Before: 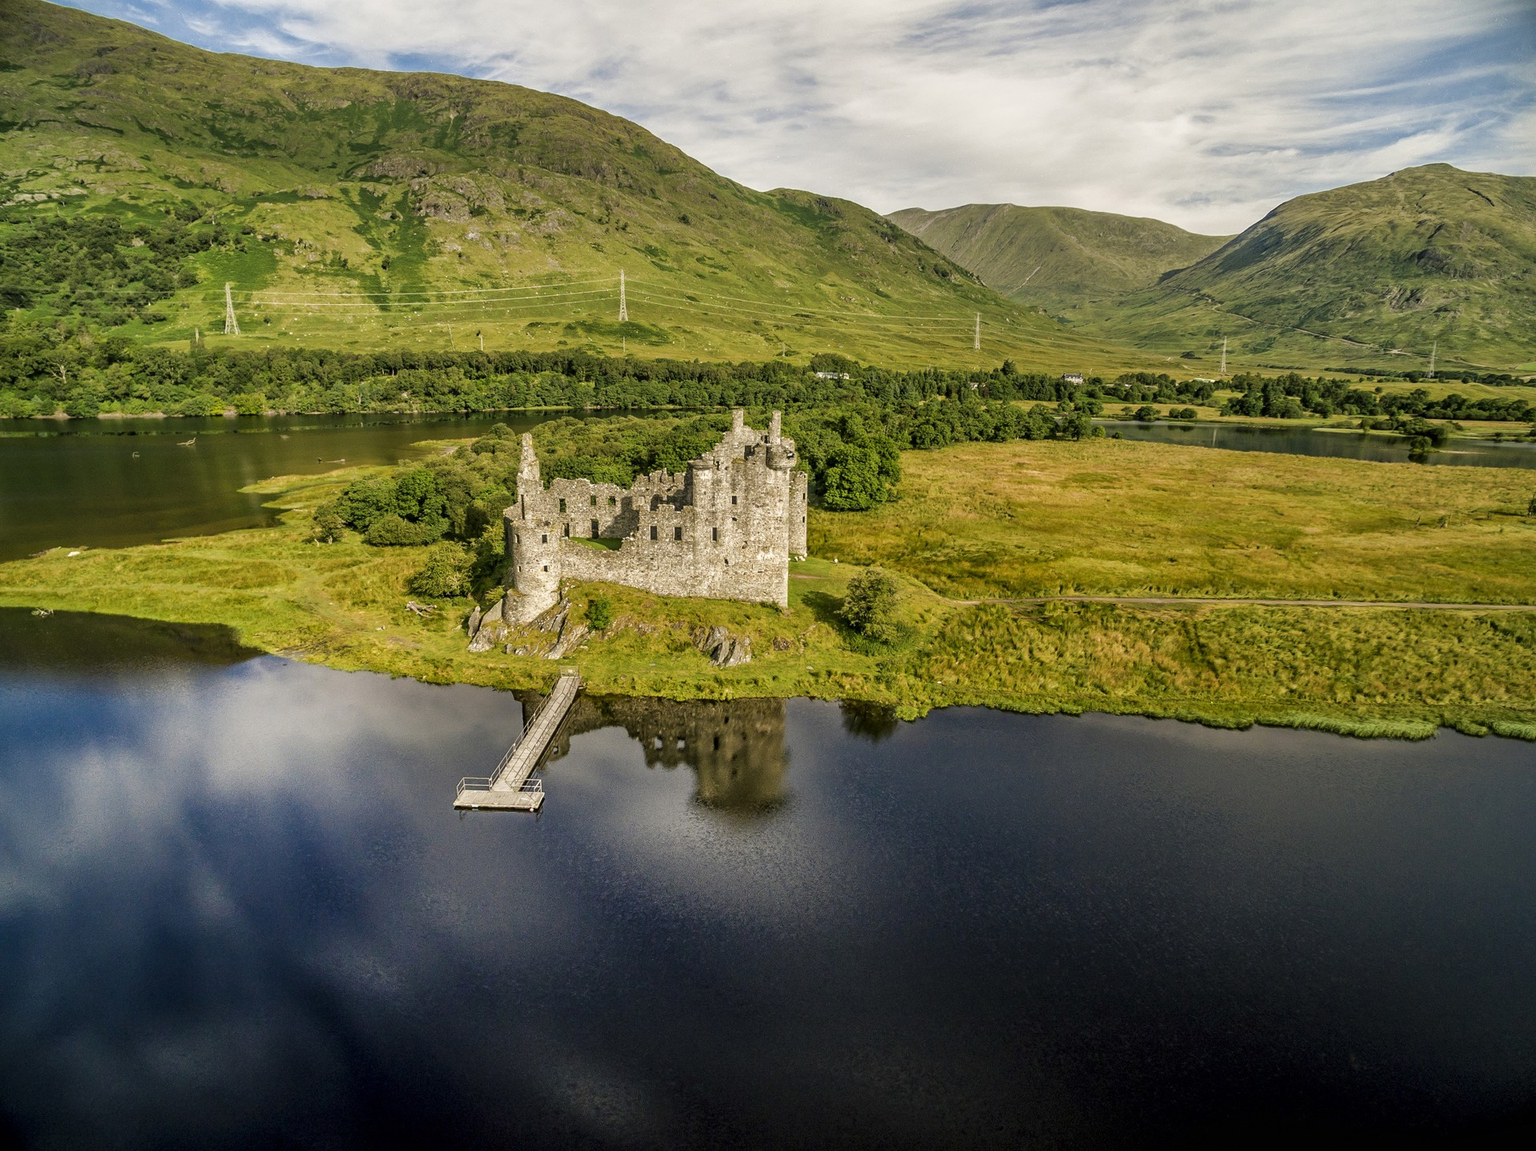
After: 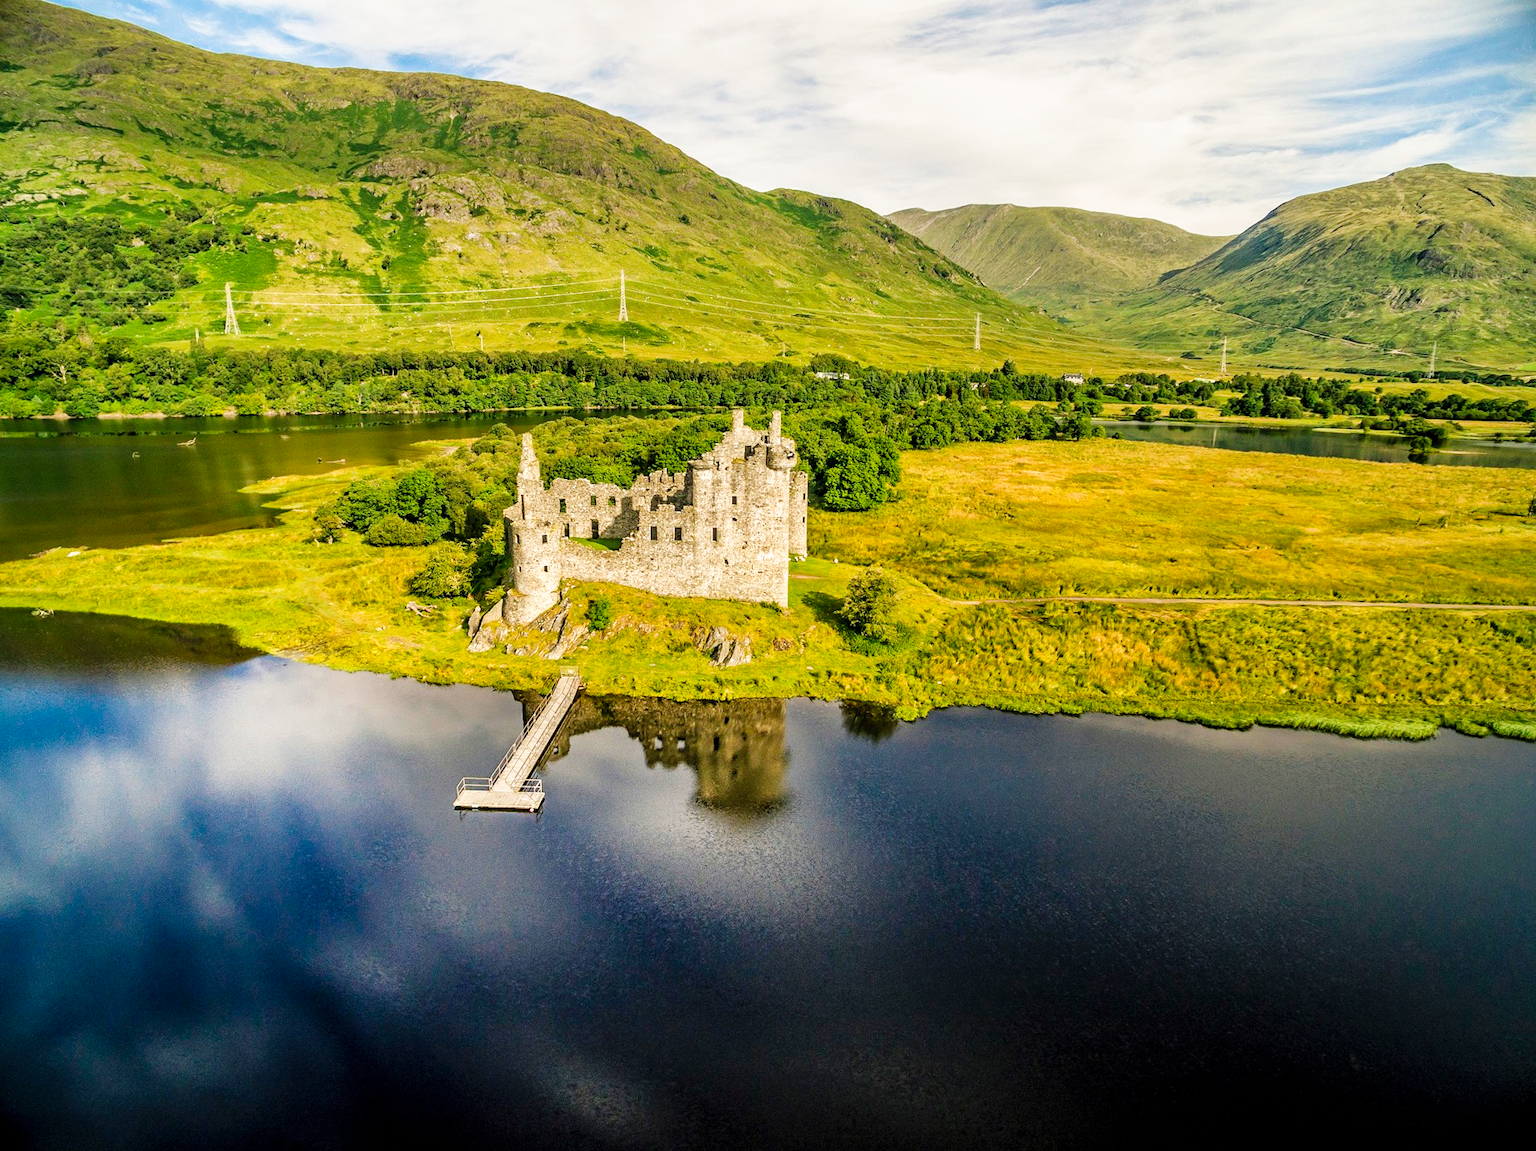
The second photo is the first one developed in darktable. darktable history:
tone curve: curves: ch0 [(0, 0) (0.051, 0.047) (0.102, 0.099) (0.258, 0.29) (0.442, 0.527) (0.695, 0.804) (0.88, 0.952) (1, 1)]; ch1 [(0, 0) (0.339, 0.298) (0.402, 0.363) (0.444, 0.415) (0.485, 0.469) (0.494, 0.493) (0.504, 0.501) (0.525, 0.534) (0.555, 0.593) (0.594, 0.648) (1, 1)]; ch2 [(0, 0) (0.48, 0.48) (0.504, 0.5) (0.535, 0.557) (0.581, 0.623) (0.649, 0.683) (0.824, 0.815) (1, 1)], preserve colors none
contrast brightness saturation: contrast 0.072, brightness 0.075, saturation 0.182
